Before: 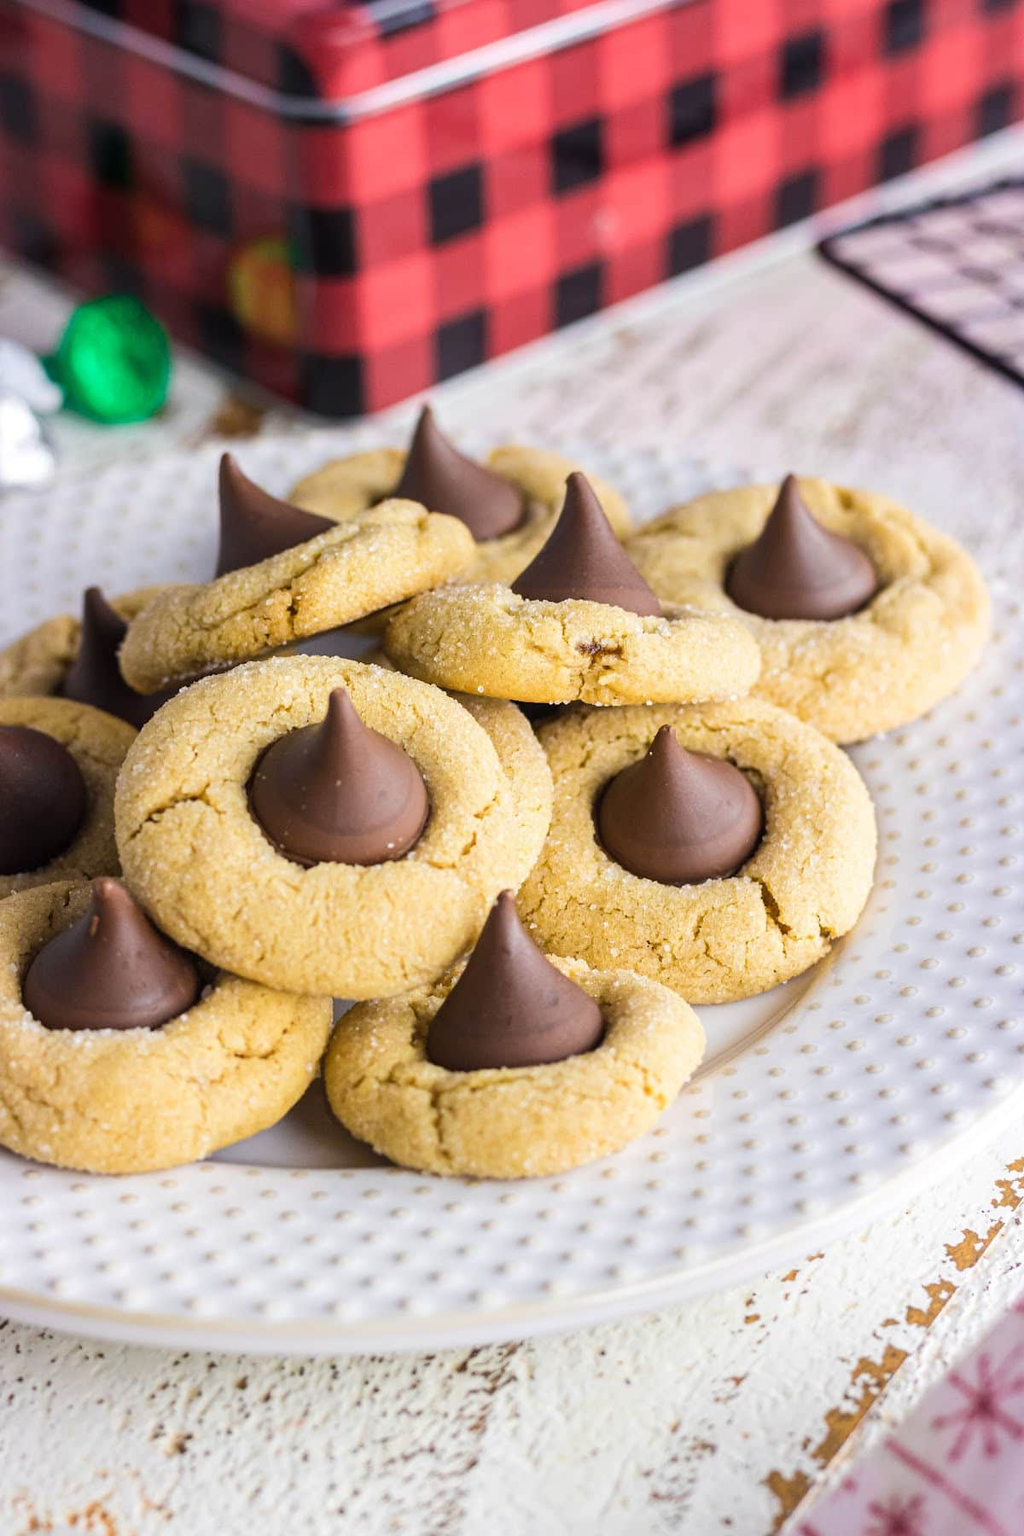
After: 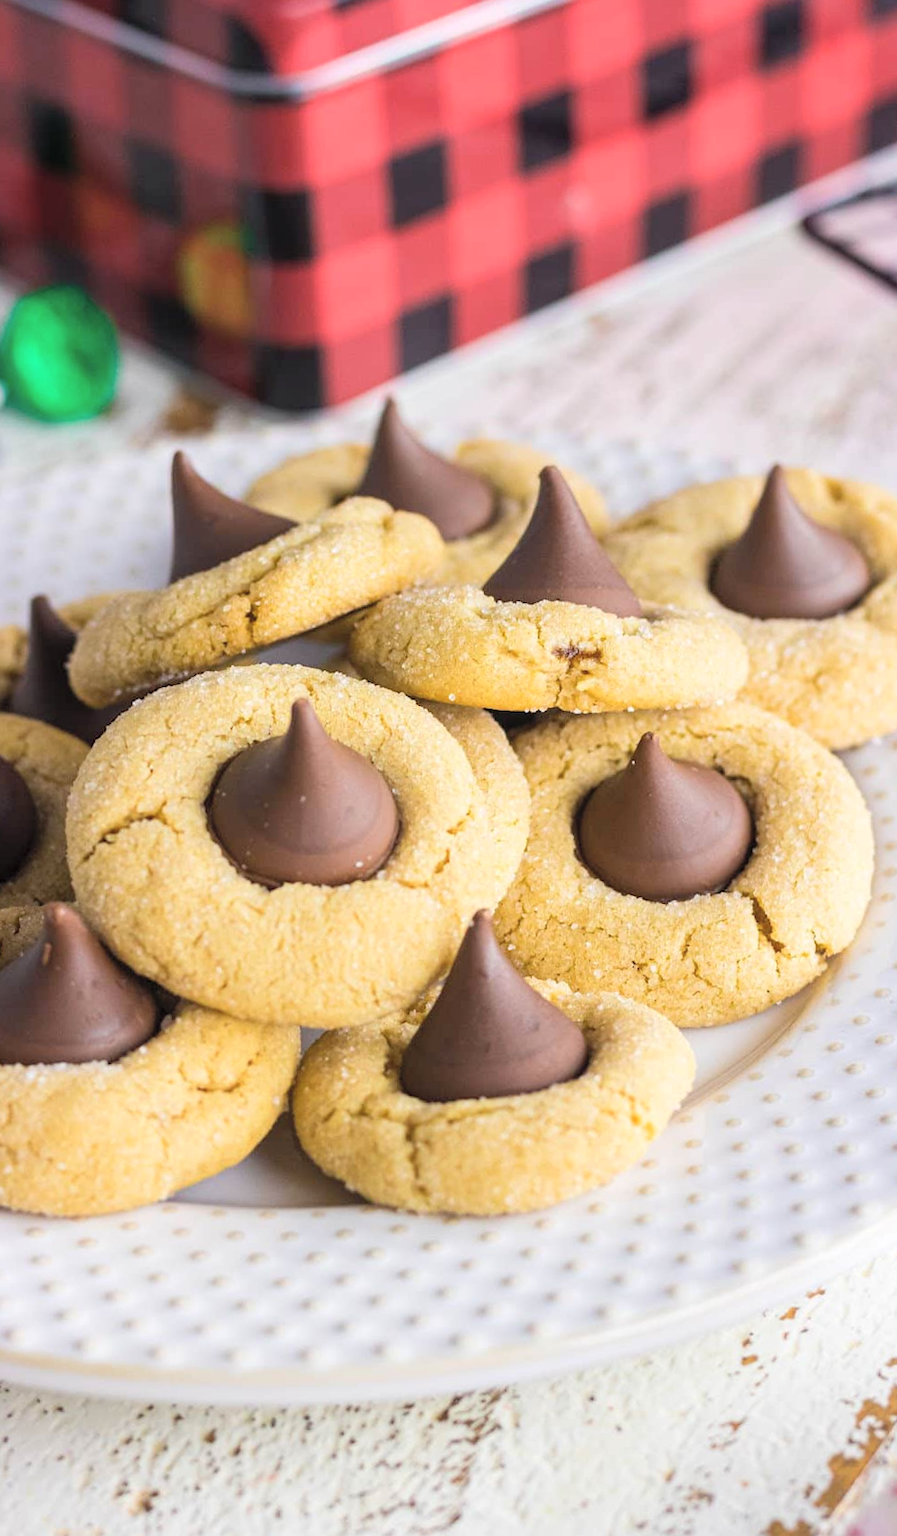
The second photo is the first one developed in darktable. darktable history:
crop and rotate: angle 0.86°, left 4.214%, top 0.984%, right 11.18%, bottom 2.511%
contrast brightness saturation: brightness 0.129
